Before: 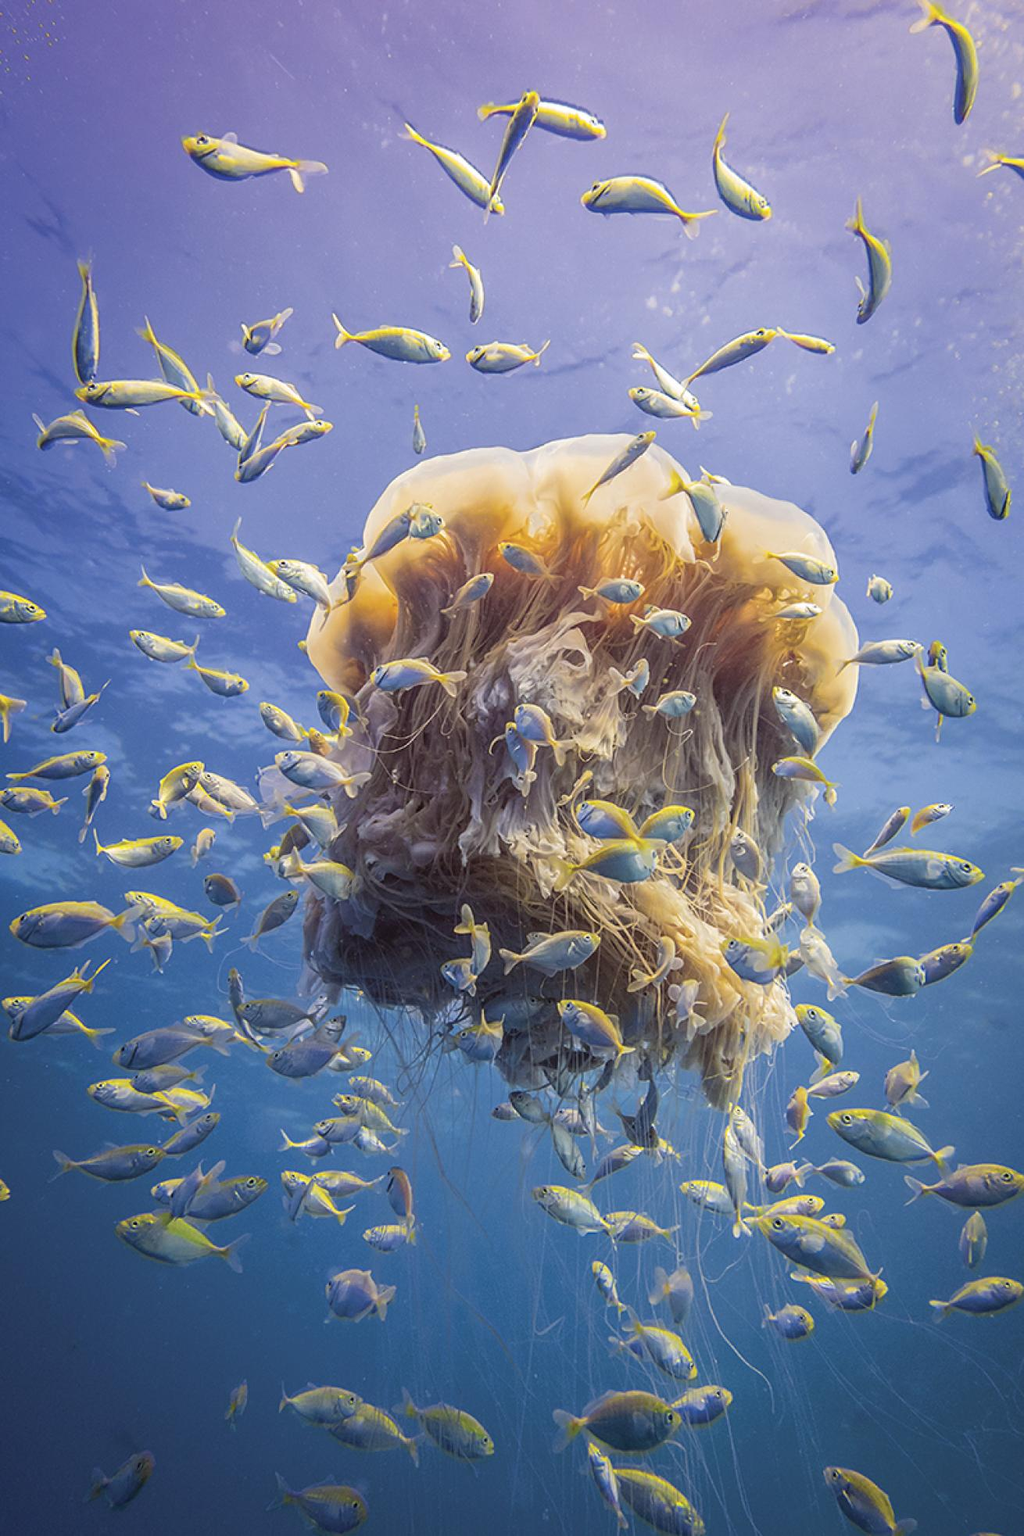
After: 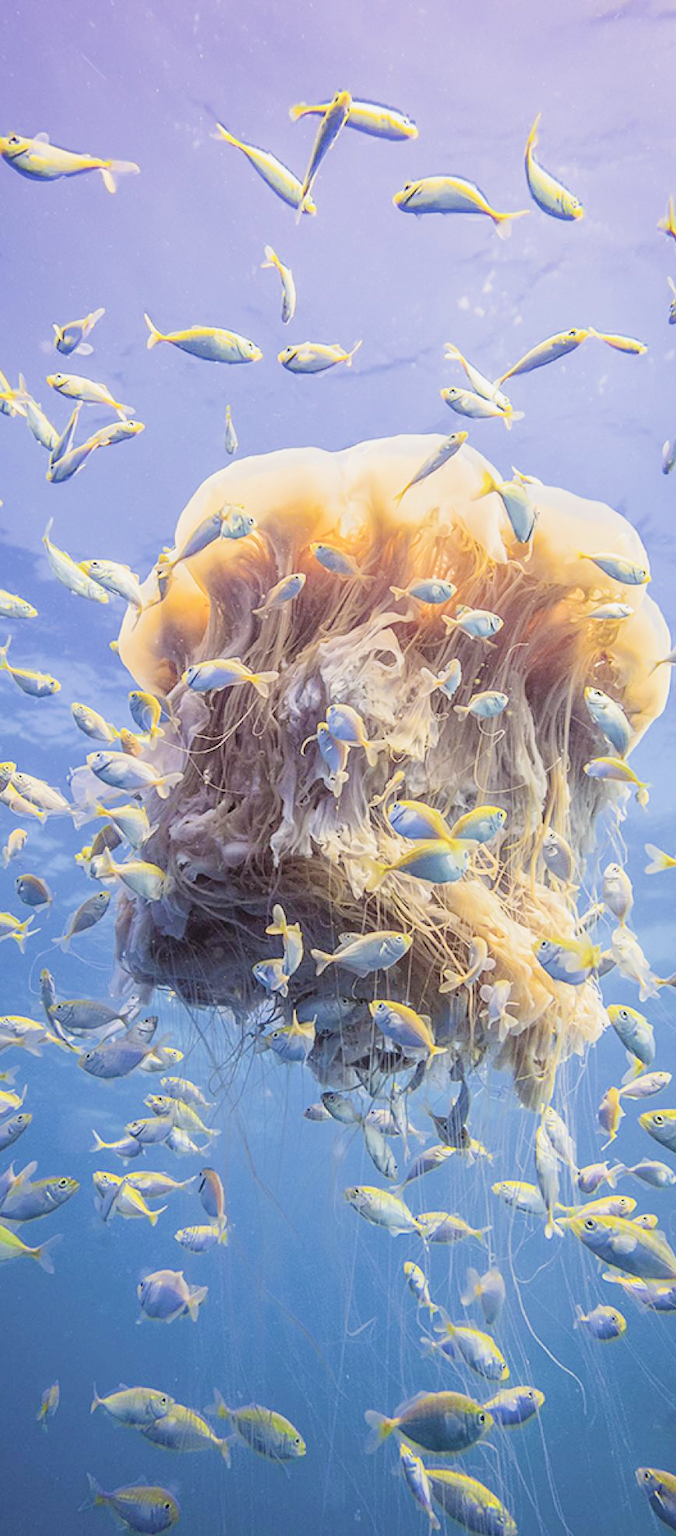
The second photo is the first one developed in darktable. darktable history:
filmic rgb: black relative exposure -7.65 EV, white relative exposure 4.56 EV, hardness 3.61
crop and rotate: left 18.442%, right 15.508%
exposure: black level correction 0, exposure 1.2 EV, compensate highlight preservation false
